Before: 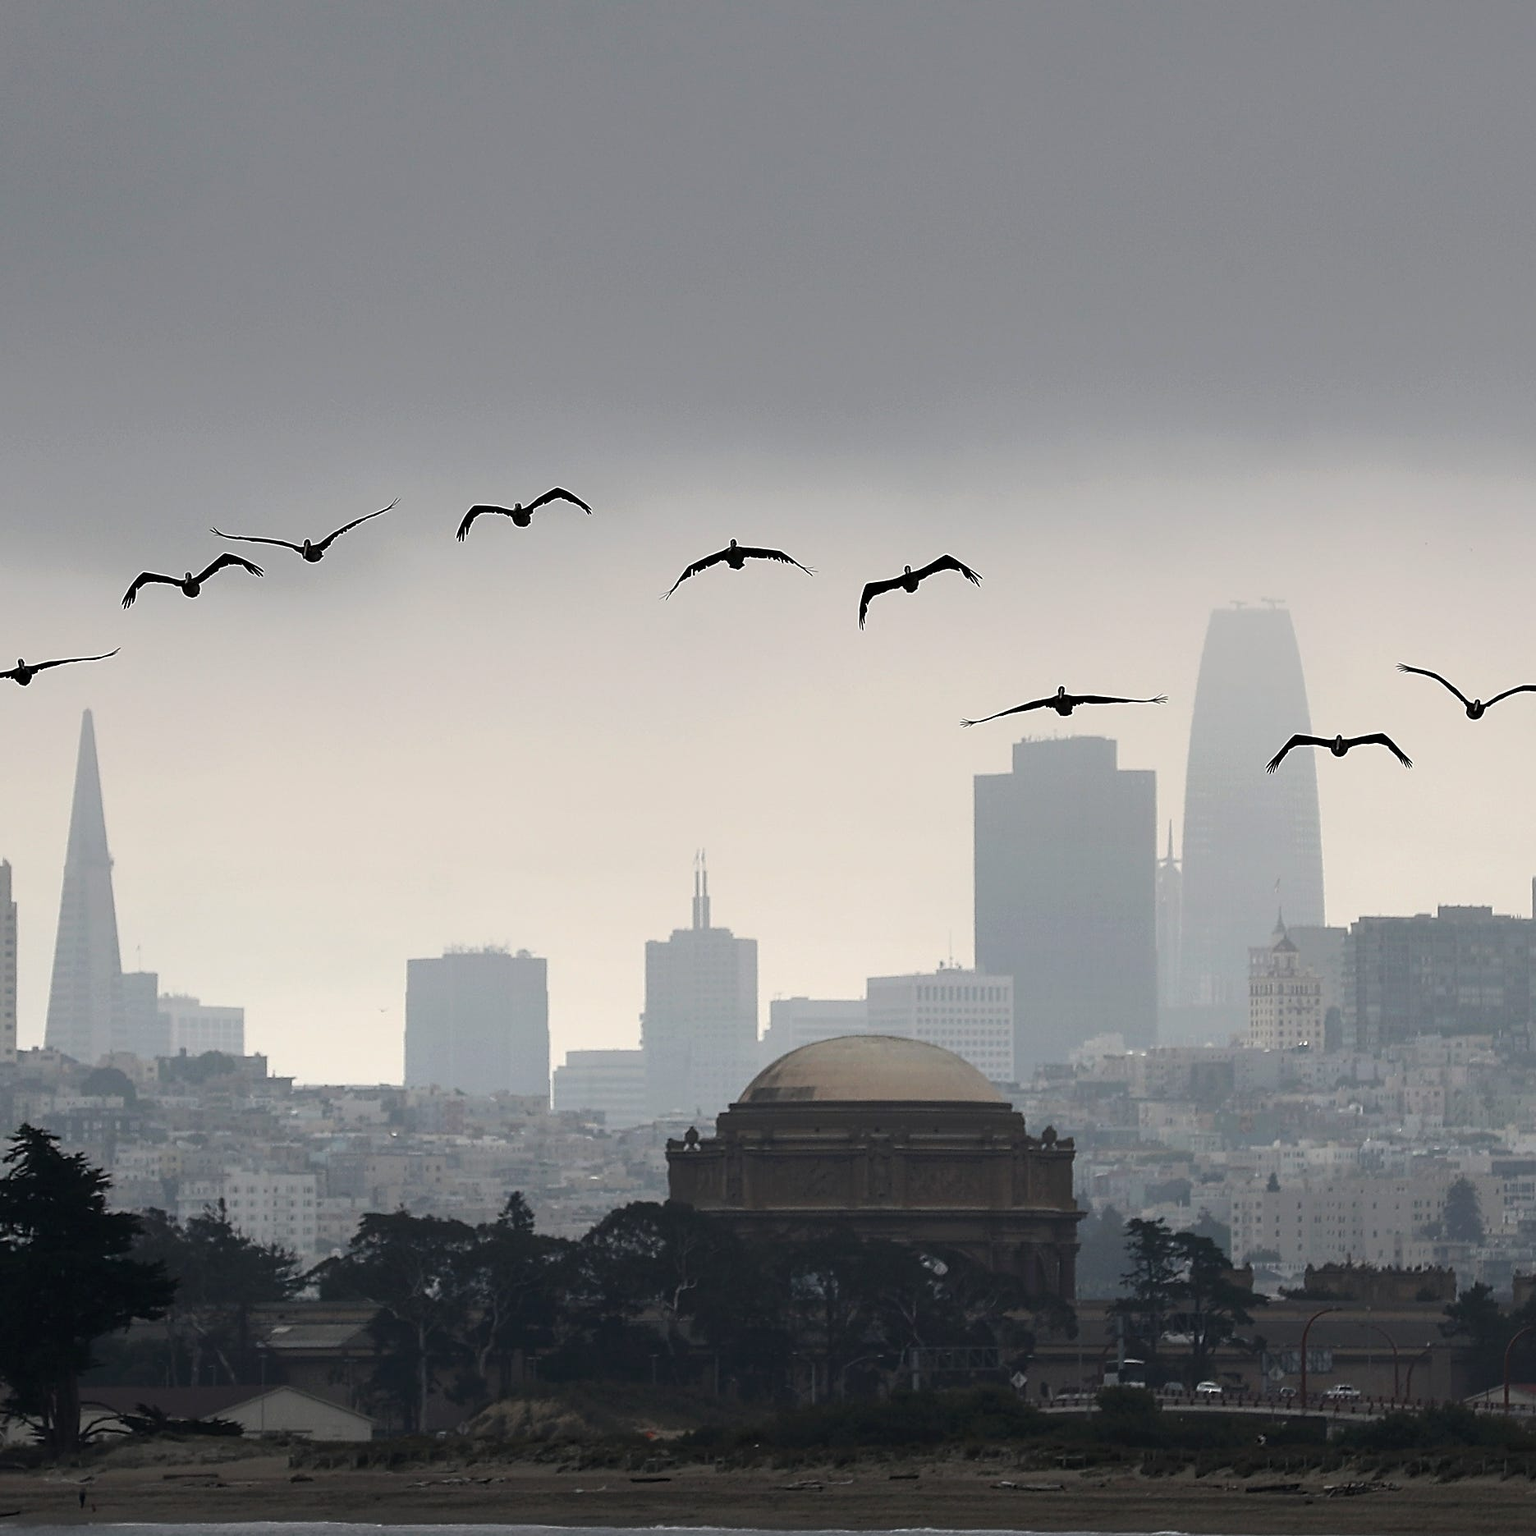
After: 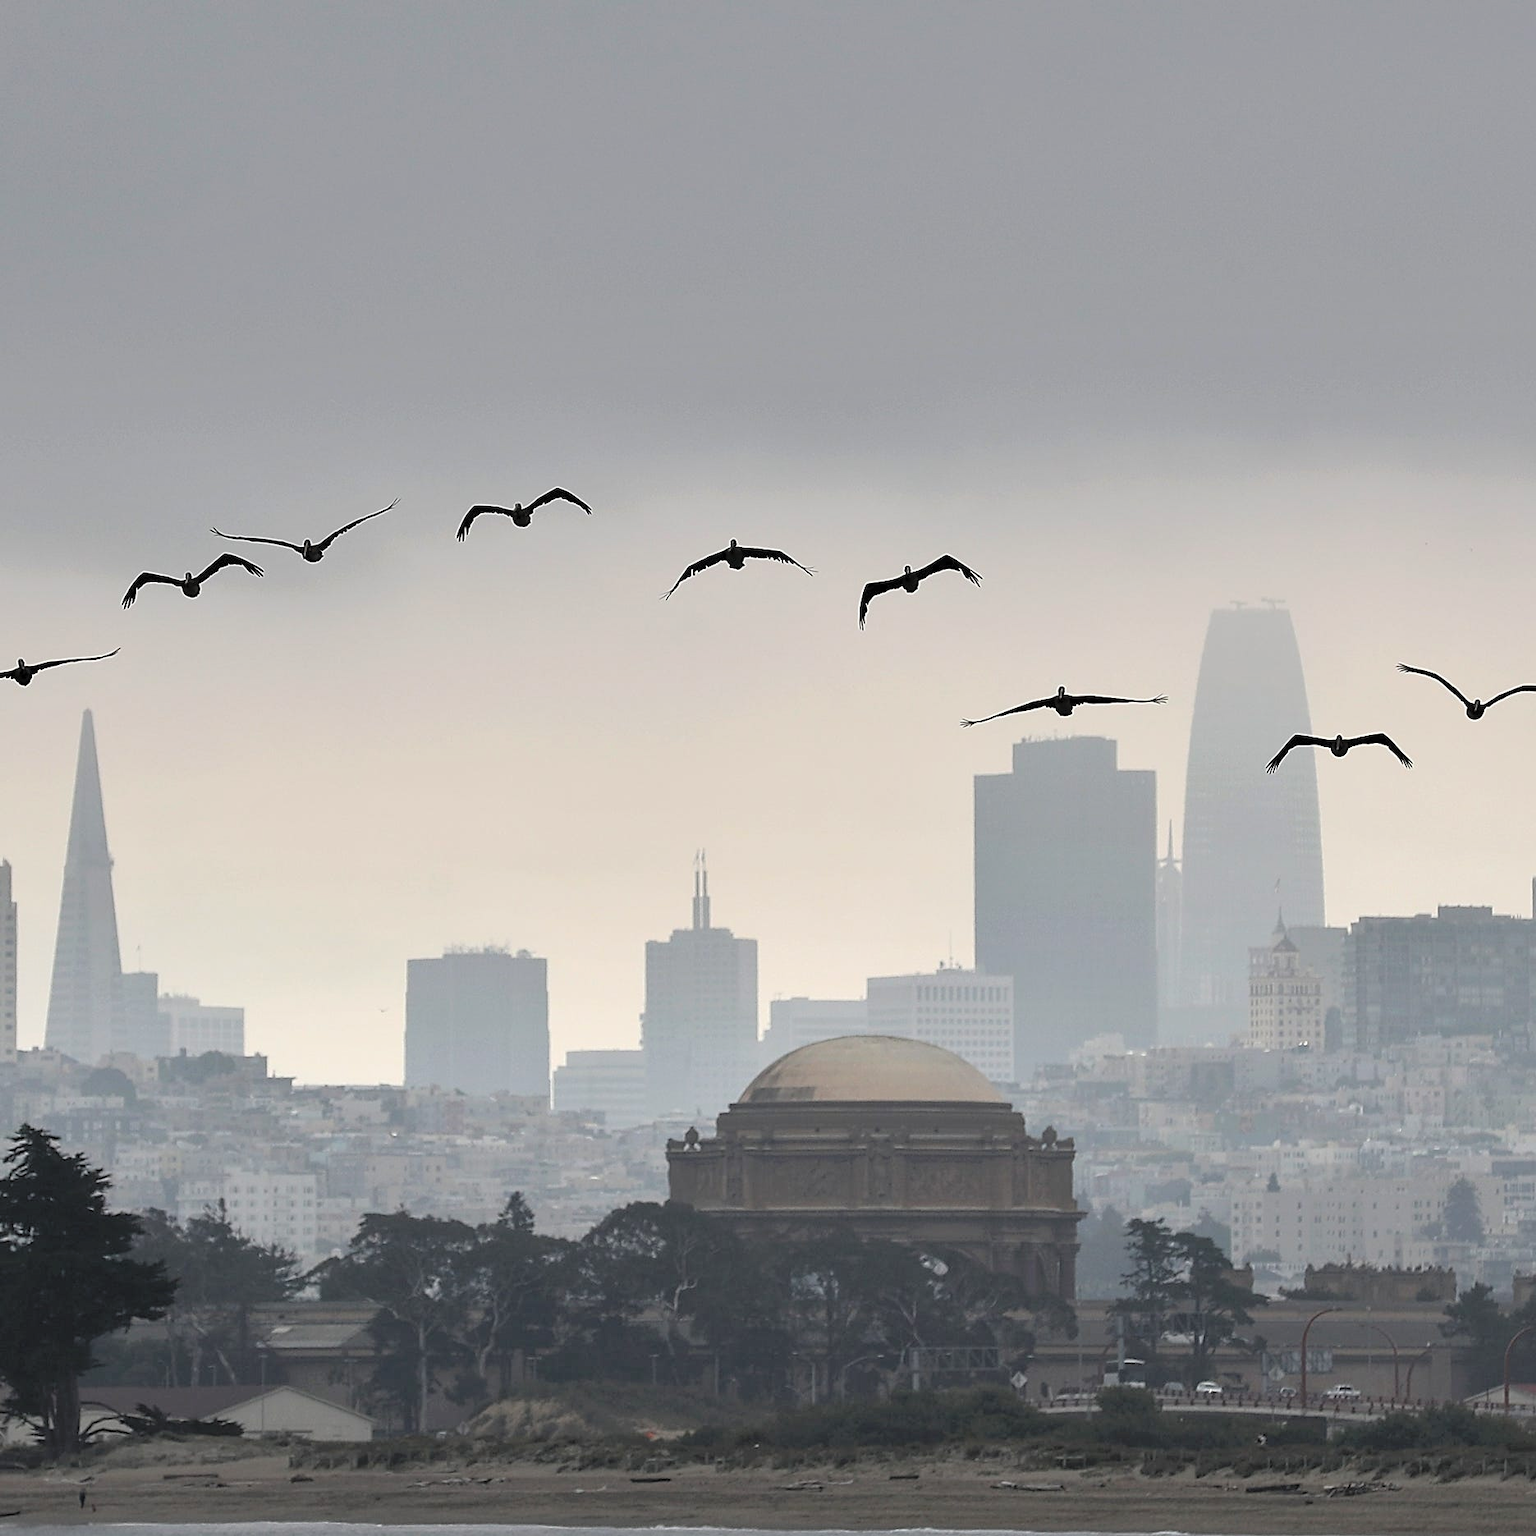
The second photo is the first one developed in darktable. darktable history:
shadows and highlights: shadows 25.38, highlights -48.27, highlights color adjustment 52.95%, soften with gaussian
contrast brightness saturation: brightness 0.287
